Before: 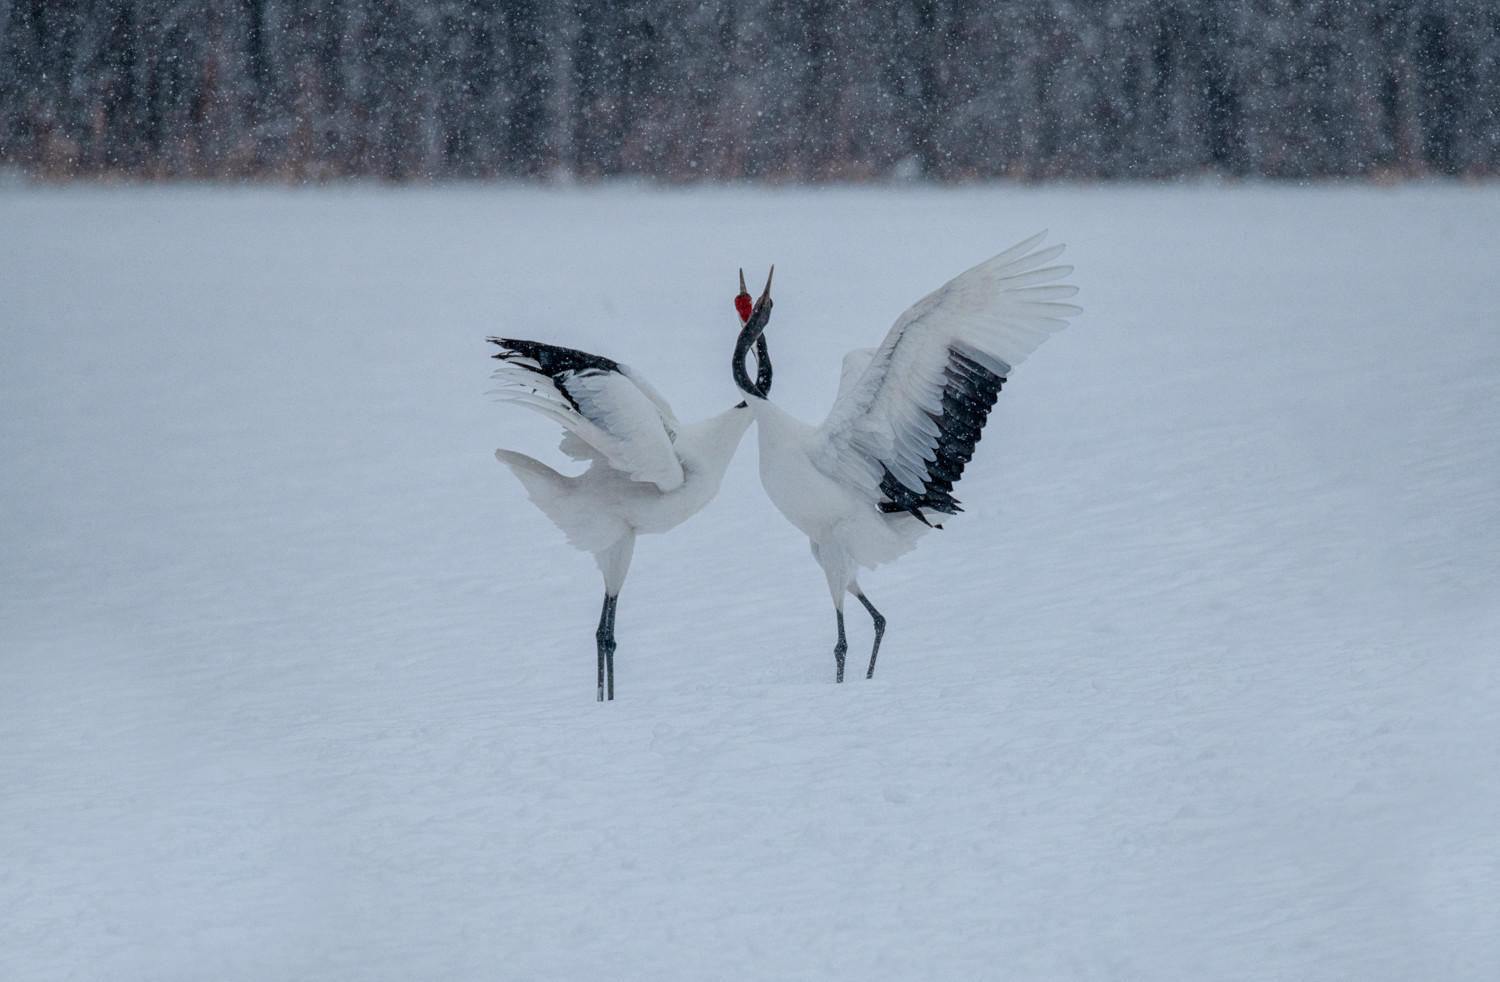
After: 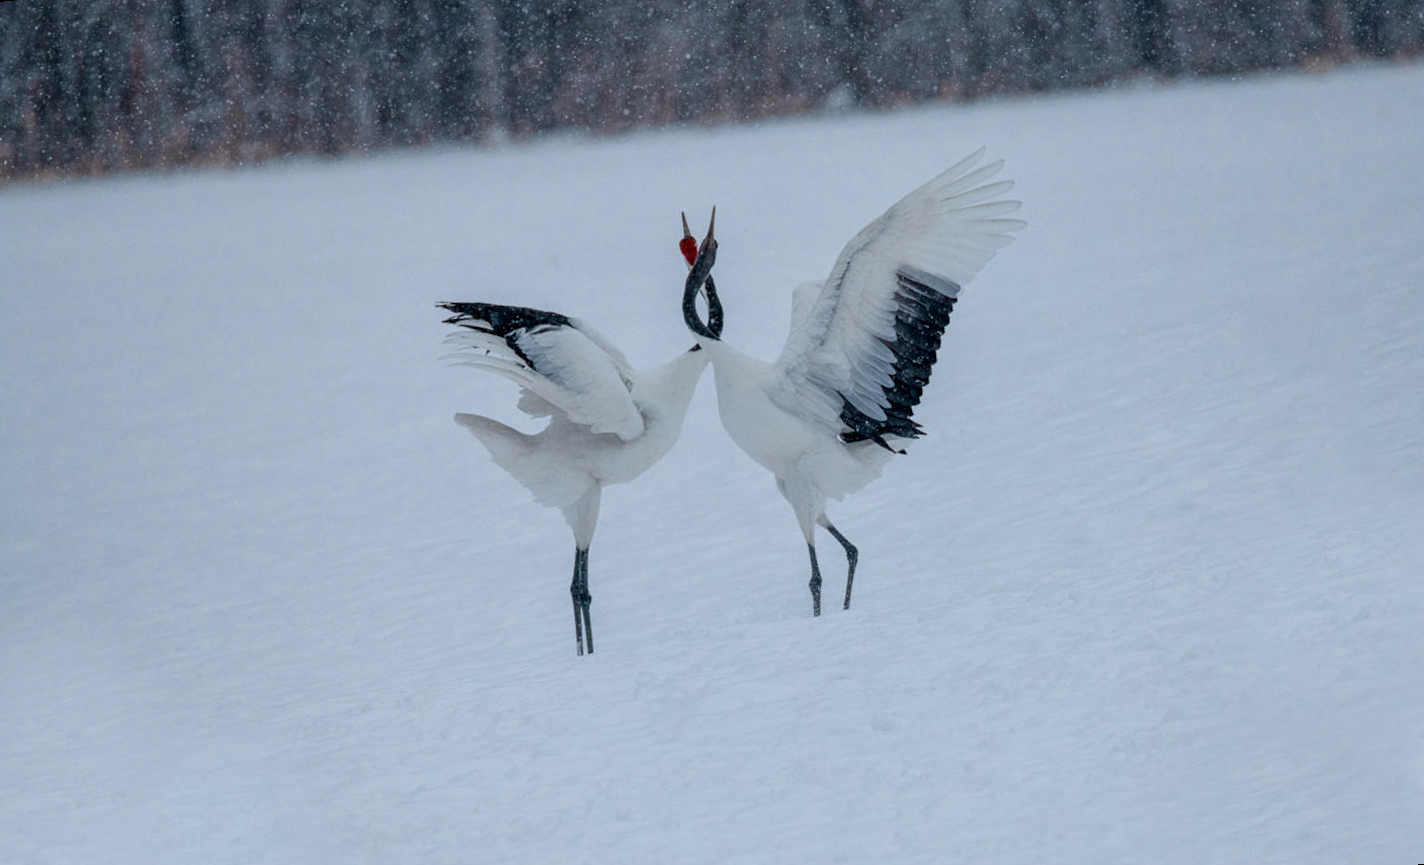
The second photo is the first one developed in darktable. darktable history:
rotate and perspective: rotation -5°, crop left 0.05, crop right 0.952, crop top 0.11, crop bottom 0.89
contrast brightness saturation: contrast 0.06, brightness -0.01, saturation -0.23
color balance rgb: linear chroma grading › global chroma 15%, perceptual saturation grading › global saturation 30%
white balance: red 1, blue 1
